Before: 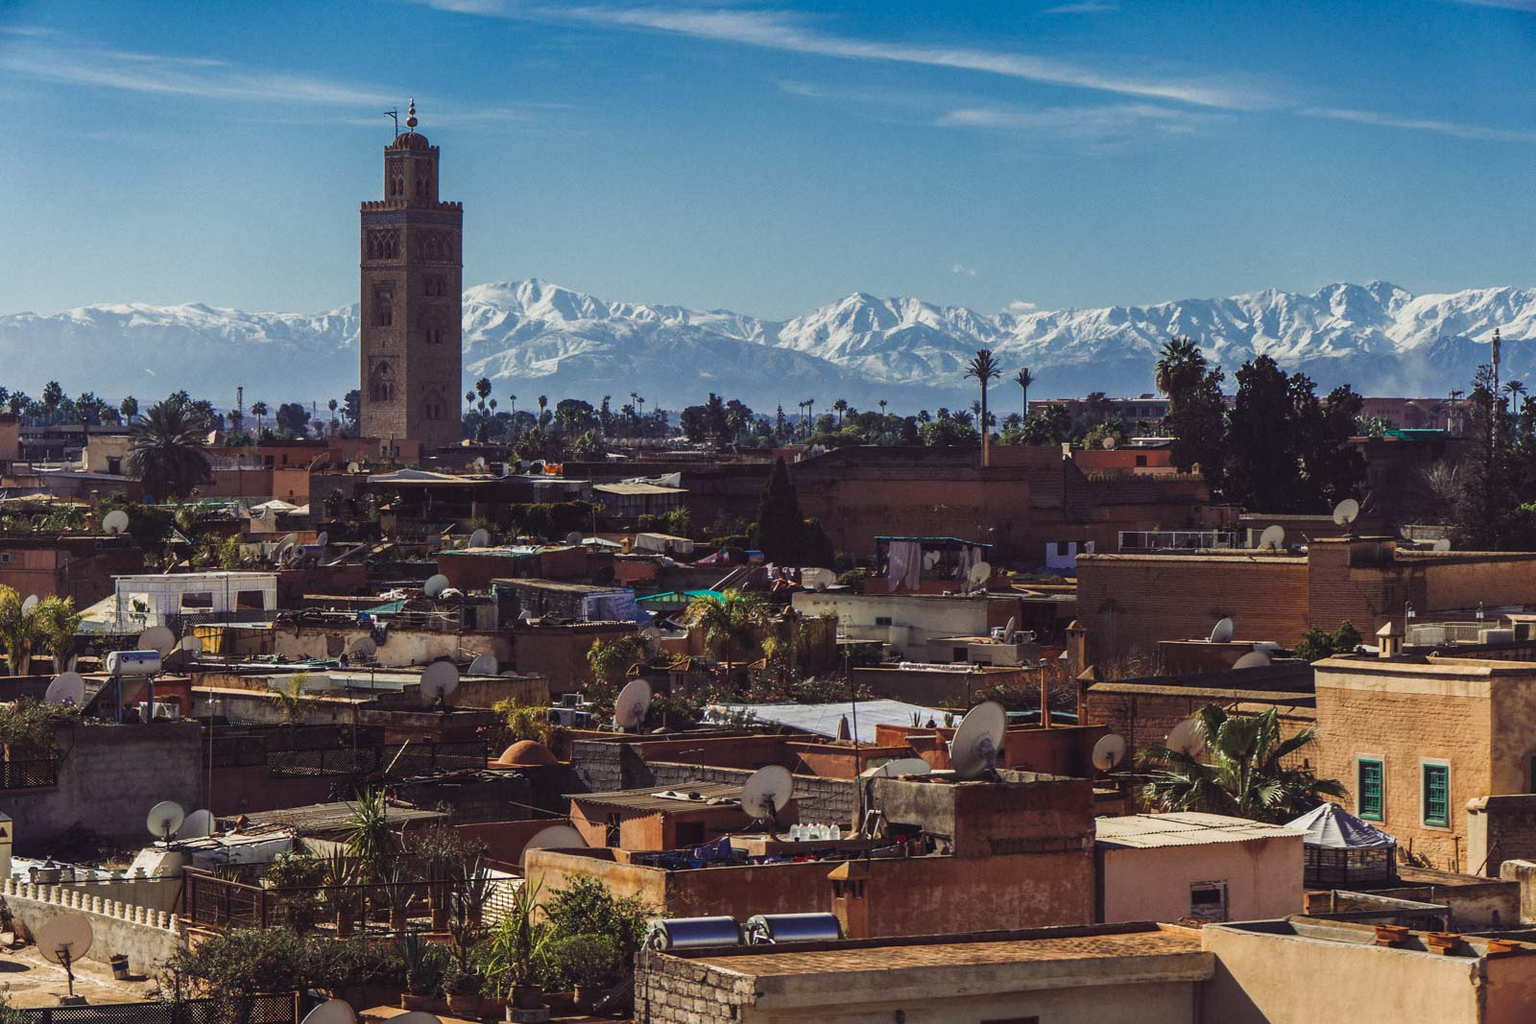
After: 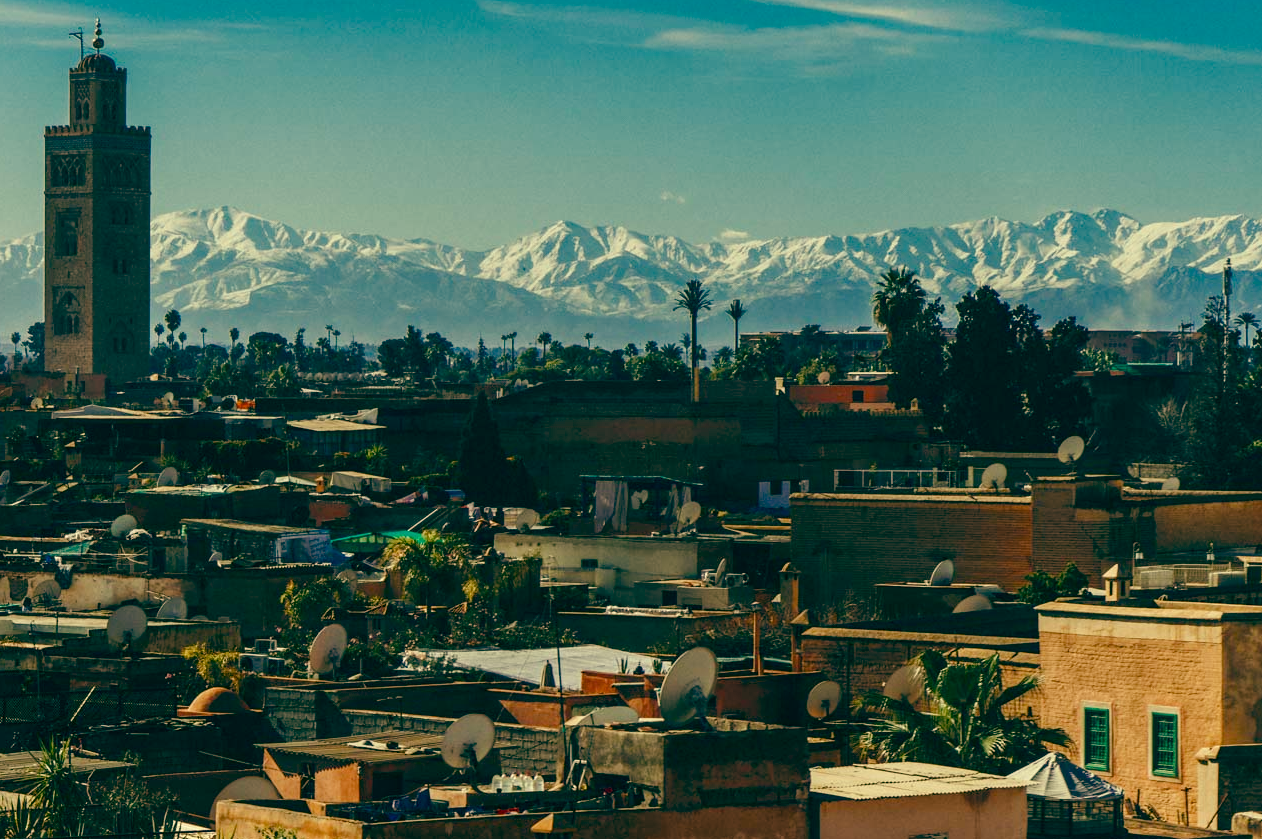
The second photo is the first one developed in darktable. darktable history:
crop and rotate: left 20.74%, top 7.912%, right 0.375%, bottom 13.378%
color balance rgb: perceptual saturation grading › global saturation 20%, perceptual saturation grading › highlights -25%, perceptual saturation grading › shadows 25%
color balance: mode lift, gamma, gain (sRGB), lift [1, 0.69, 1, 1], gamma [1, 1.482, 1, 1], gain [1, 1, 1, 0.802]
